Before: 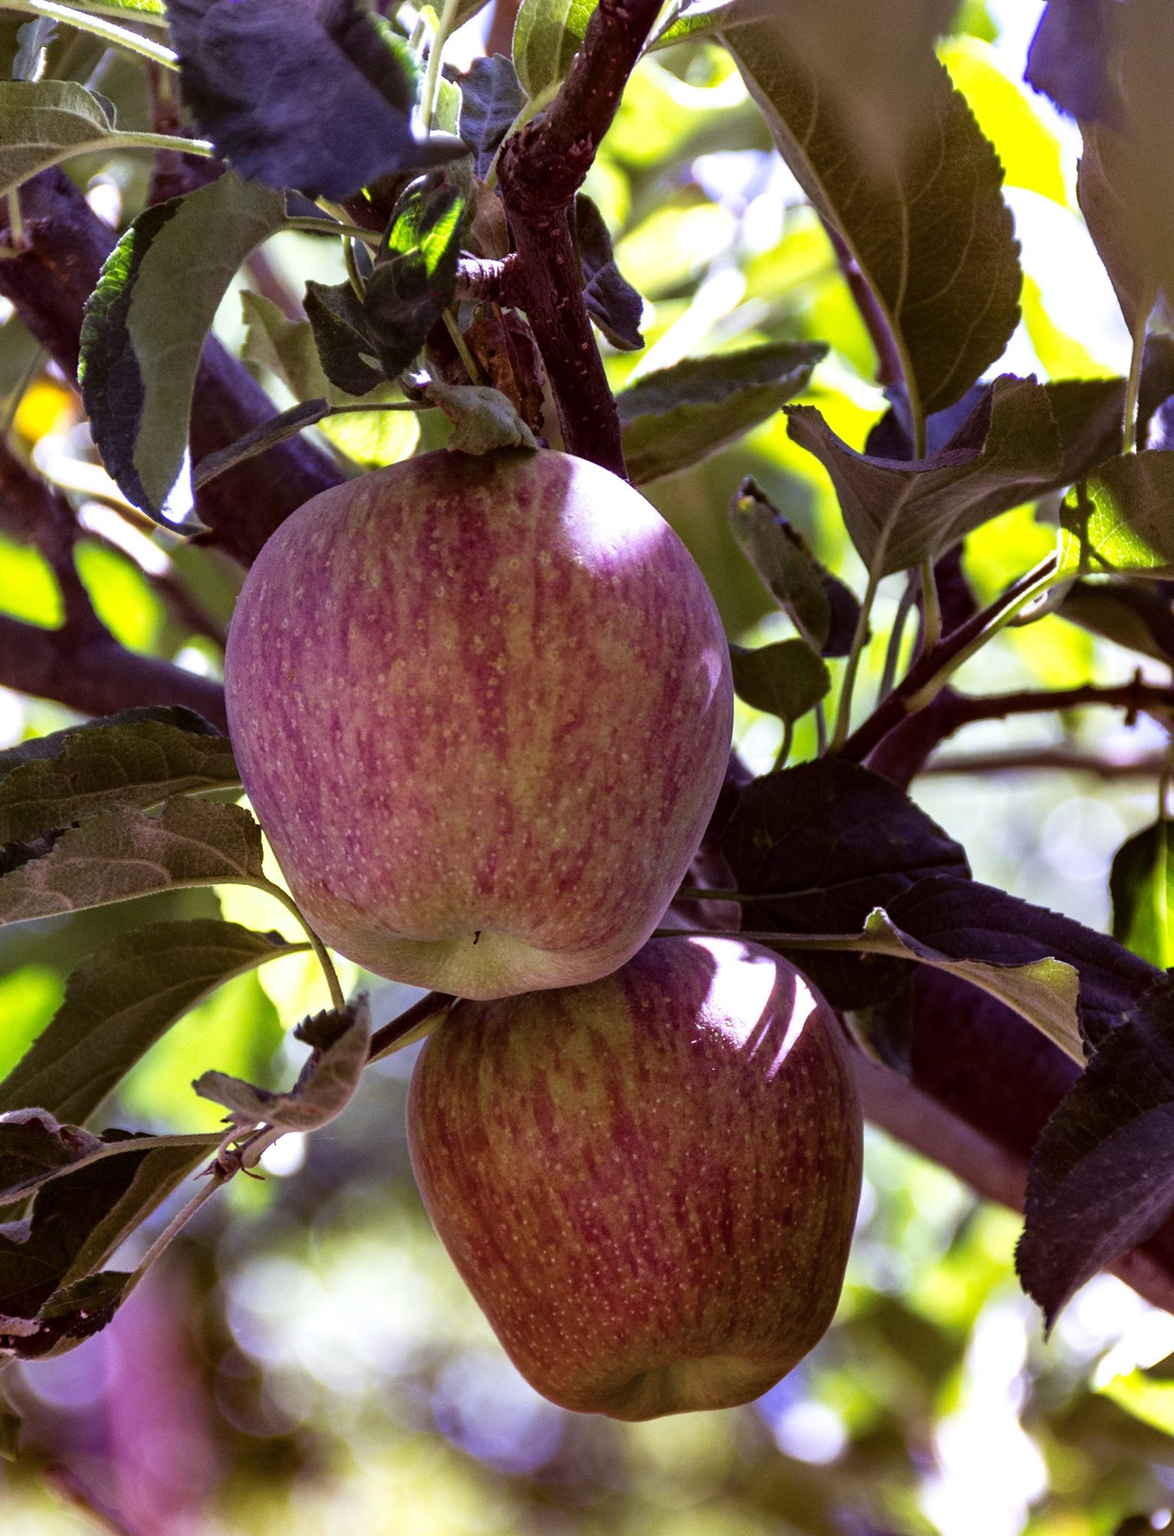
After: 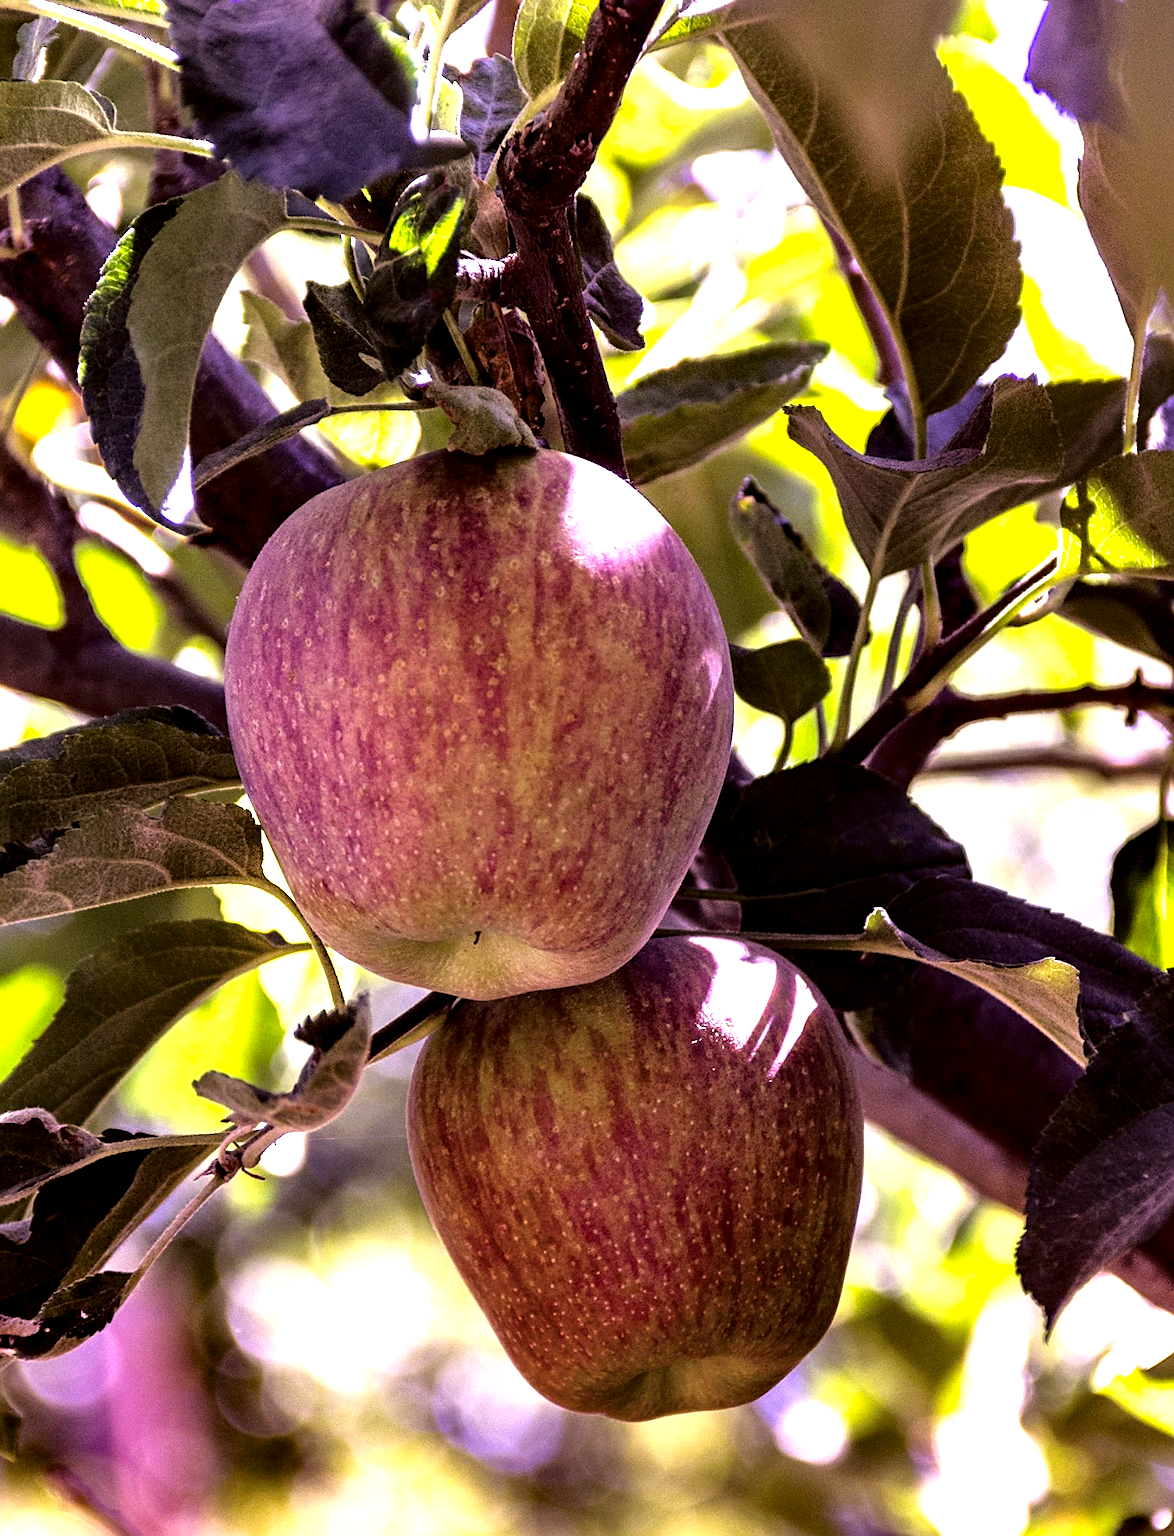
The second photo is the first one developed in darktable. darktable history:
sharpen: on, module defaults
contrast equalizer: y [[0.609, 0.611, 0.615, 0.613, 0.607, 0.603], [0.504, 0.498, 0.496, 0.499, 0.506, 0.516], [0 ×6], [0 ×6], [0 ×6]], mix 0.295
color correction: highlights a* 11.67, highlights b* 11.47
tone equalizer: -8 EV -0.78 EV, -7 EV -0.706 EV, -6 EV -0.632 EV, -5 EV -0.369 EV, -3 EV 0.365 EV, -2 EV 0.6 EV, -1 EV 0.677 EV, +0 EV 0.738 EV
